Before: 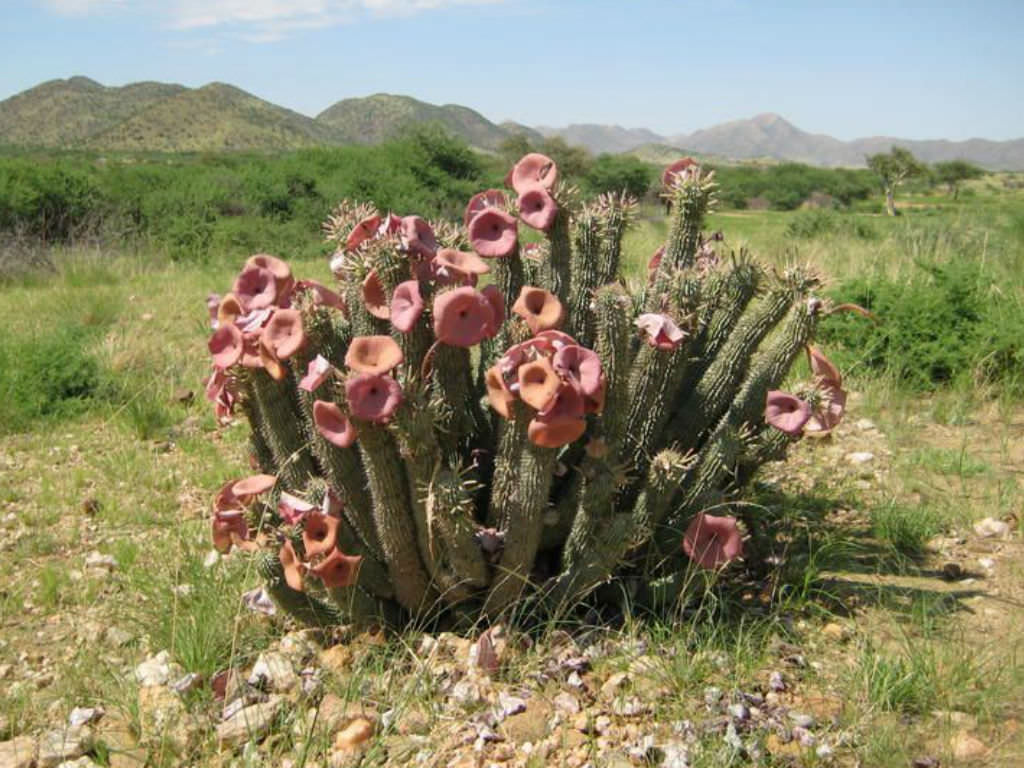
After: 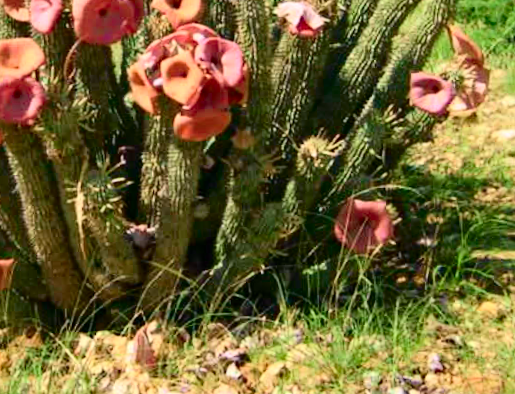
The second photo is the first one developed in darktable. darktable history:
rotate and perspective: rotation -3°, crop left 0.031, crop right 0.968, crop top 0.07, crop bottom 0.93
haze removal: compatibility mode true, adaptive false
crop: left 34.479%, top 38.822%, right 13.718%, bottom 5.172%
levels: mode automatic
tone curve: curves: ch0 [(0, 0.003) (0.044, 0.032) (0.12, 0.089) (0.19, 0.175) (0.271, 0.294) (0.457, 0.546) (0.588, 0.71) (0.701, 0.815) (0.86, 0.922) (1, 0.982)]; ch1 [(0, 0) (0.247, 0.215) (0.433, 0.382) (0.466, 0.426) (0.493, 0.481) (0.501, 0.5) (0.517, 0.524) (0.557, 0.582) (0.598, 0.651) (0.671, 0.735) (0.796, 0.85) (1, 1)]; ch2 [(0, 0) (0.249, 0.216) (0.357, 0.317) (0.448, 0.432) (0.478, 0.492) (0.498, 0.499) (0.517, 0.53) (0.537, 0.57) (0.569, 0.623) (0.61, 0.663) (0.706, 0.75) (0.808, 0.809) (0.991, 0.968)], color space Lab, independent channels, preserve colors none
